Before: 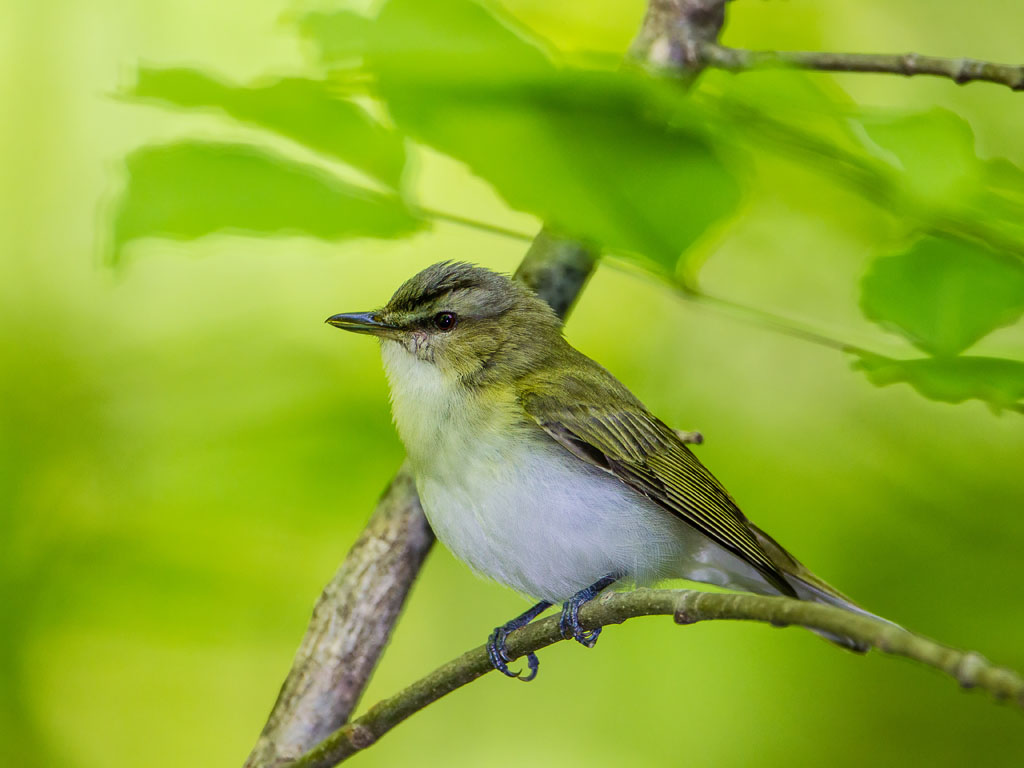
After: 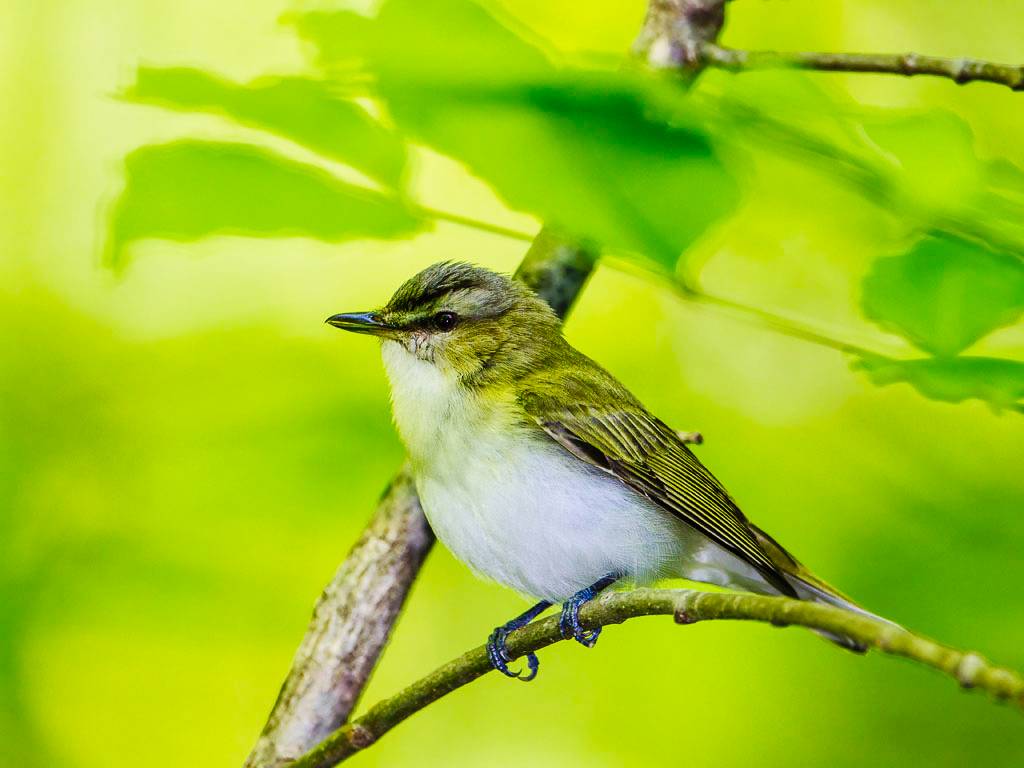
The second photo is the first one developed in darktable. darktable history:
base curve: curves: ch0 [(0, 0) (0.036, 0.025) (0.121, 0.166) (0.206, 0.329) (0.605, 0.79) (1, 1)], preserve colors none
contrast brightness saturation: contrast 0.026, brightness 0.06, saturation 0.126
shadows and highlights: shadows 48.1, highlights -40.77, soften with gaussian
